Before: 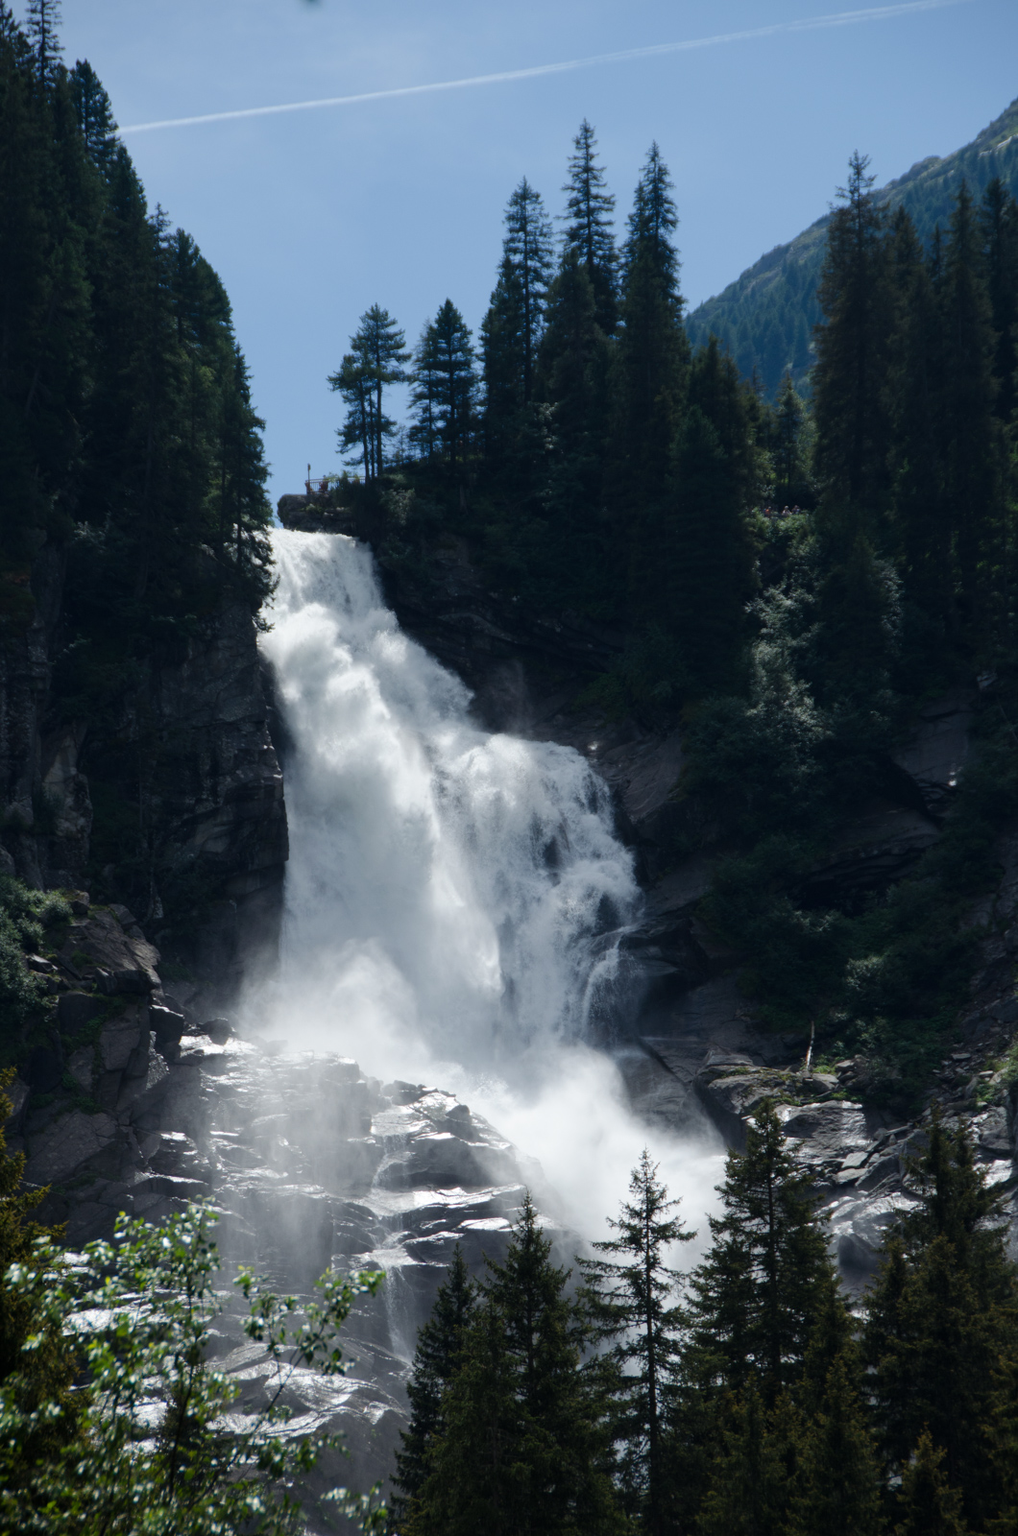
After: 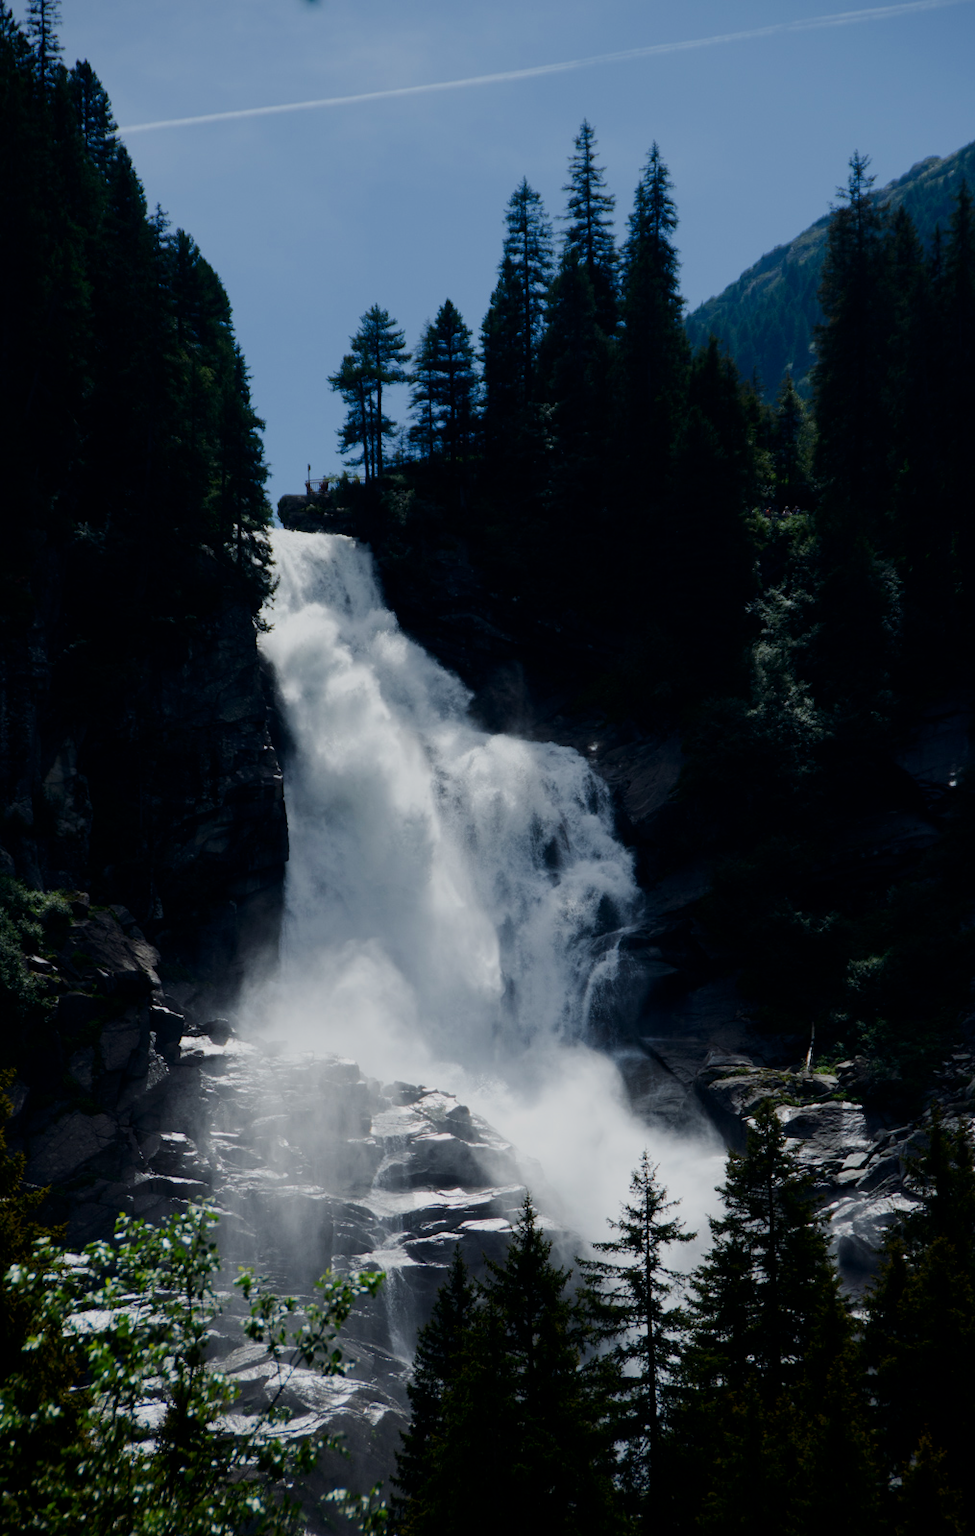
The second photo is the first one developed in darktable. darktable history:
crop: right 4.126%, bottom 0.031%
contrast brightness saturation: contrast 0.12, brightness -0.12, saturation 0.2
color zones: curves: ch0 [(0, 0.444) (0.143, 0.442) (0.286, 0.441) (0.429, 0.441) (0.571, 0.441) (0.714, 0.441) (0.857, 0.442) (1, 0.444)]
filmic rgb: black relative exposure -7.65 EV, white relative exposure 4.56 EV, hardness 3.61, contrast 1.05
